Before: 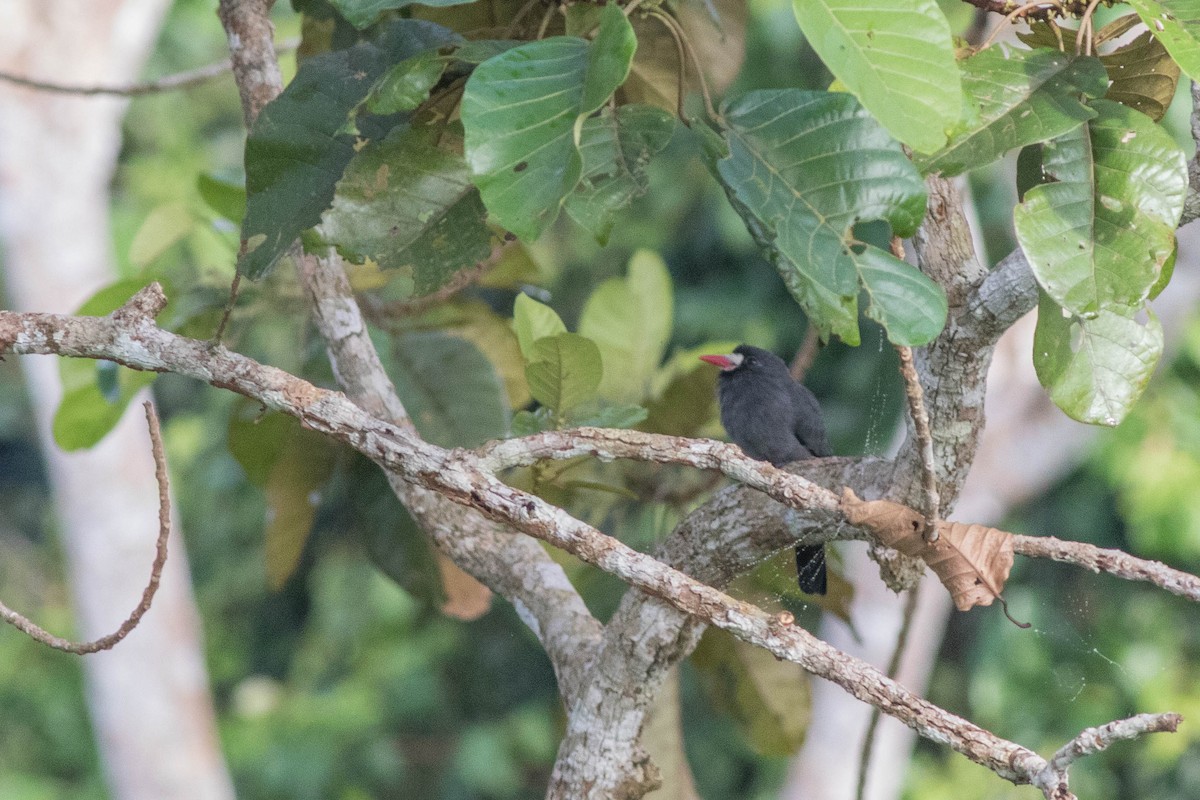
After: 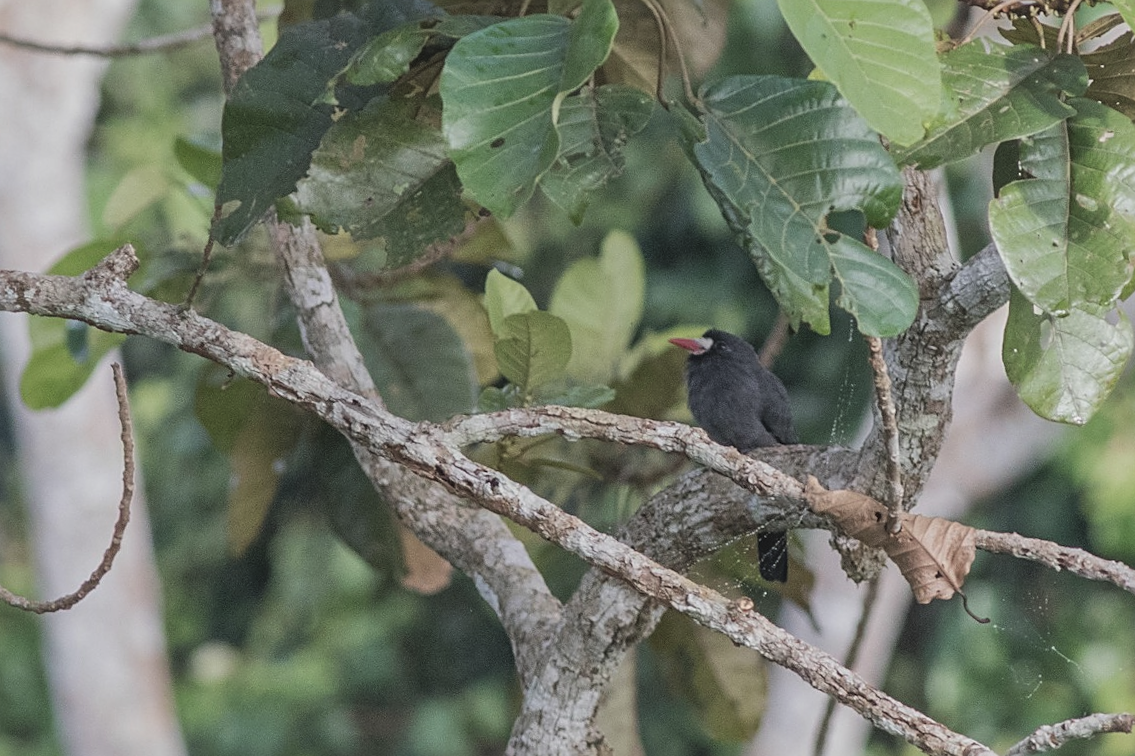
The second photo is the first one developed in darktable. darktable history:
local contrast: mode bilateral grid, contrast 21, coarseness 51, detail 131%, midtone range 0.2
sharpen: on, module defaults
exposure: black level correction -0.015, exposure -0.51 EV, compensate highlight preservation false
crop and rotate: angle -2.2°
contrast brightness saturation: saturation -0.17
